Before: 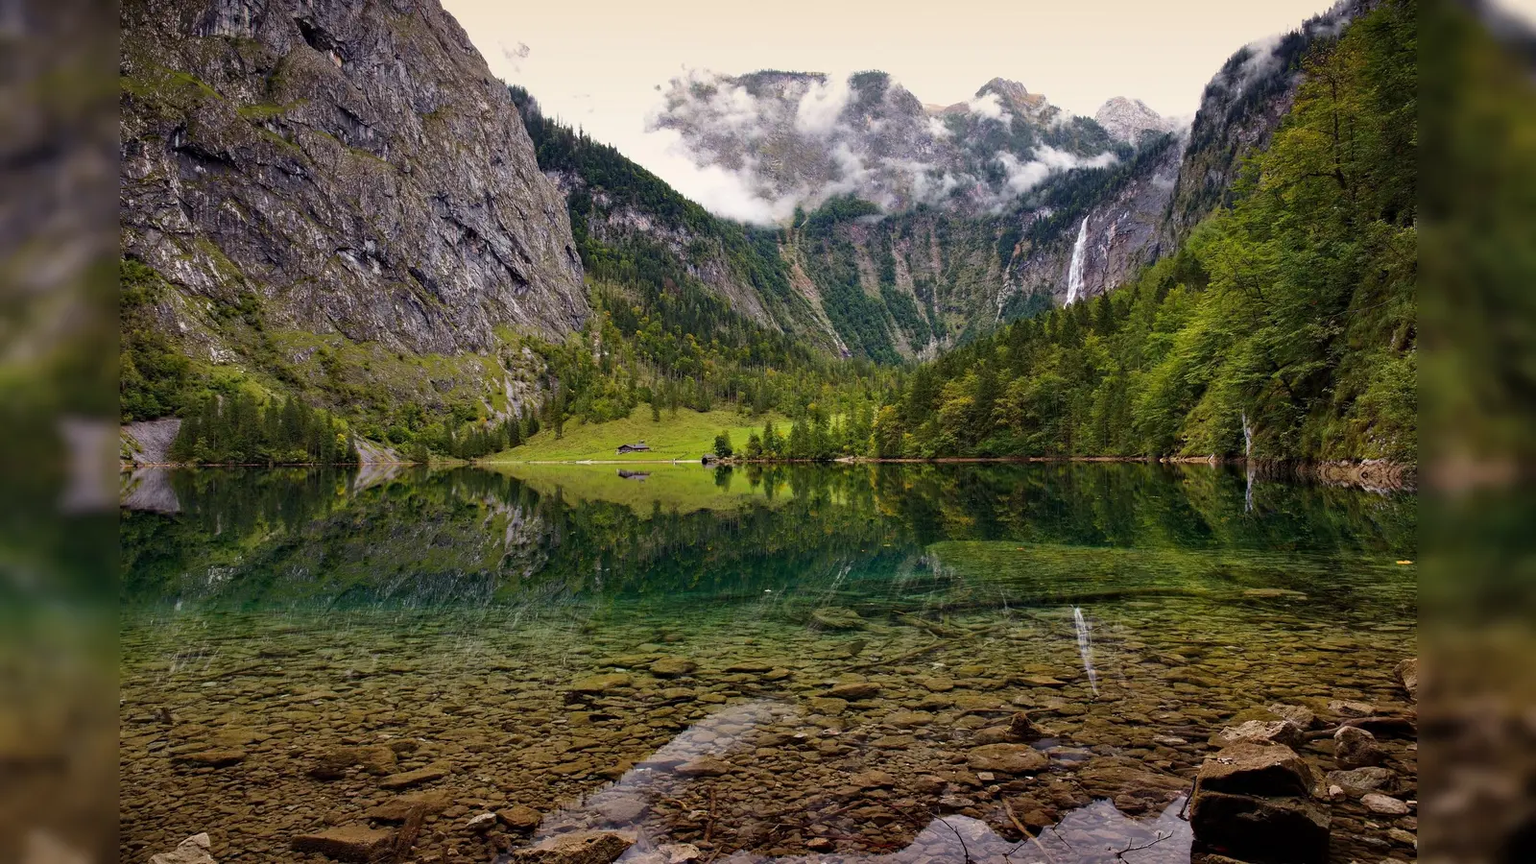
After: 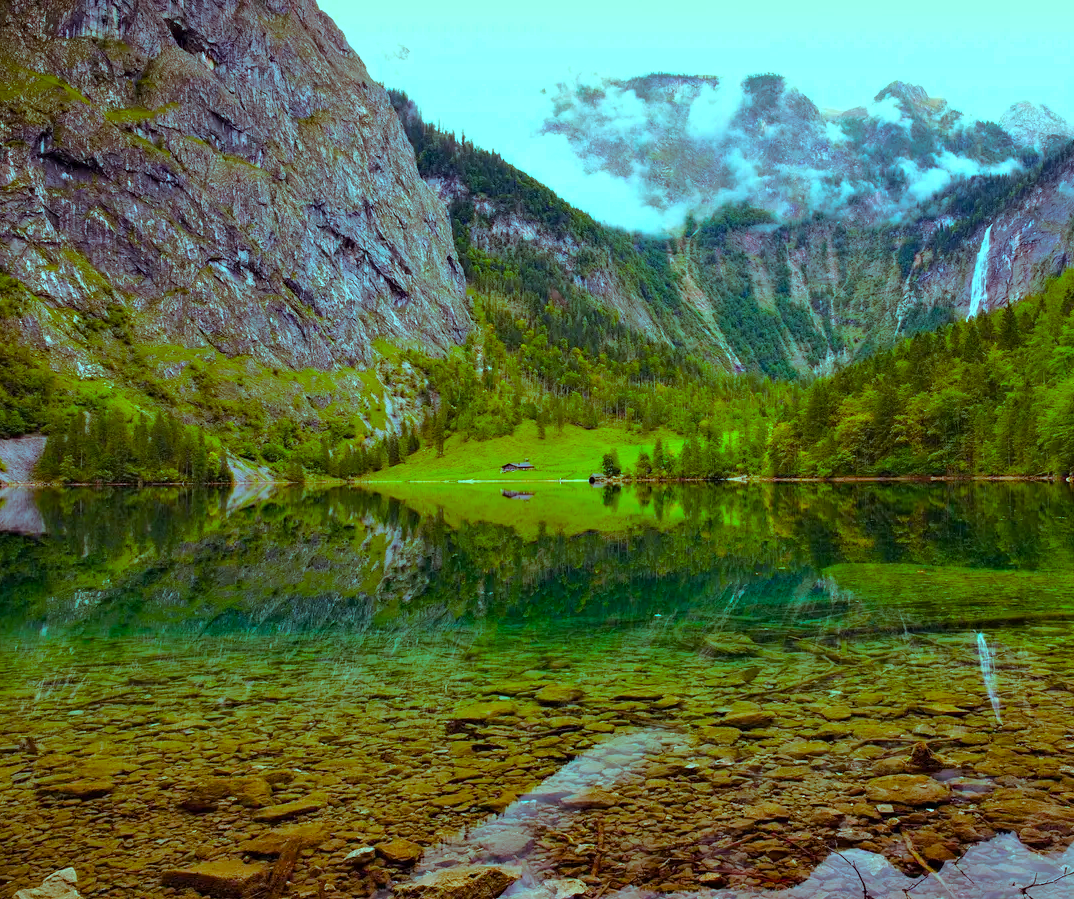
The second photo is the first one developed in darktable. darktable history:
color balance rgb: power › chroma 0.257%, power › hue 61.29°, highlights gain › luminance -33.037%, highlights gain › chroma 5.613%, highlights gain › hue 216.13°, linear chroma grading › global chroma 15.198%, perceptual saturation grading › global saturation 37.101%, global vibrance 12.201%
exposure: exposure 0.772 EV, compensate highlight preservation false
crop and rotate: left 8.917%, right 23.934%
